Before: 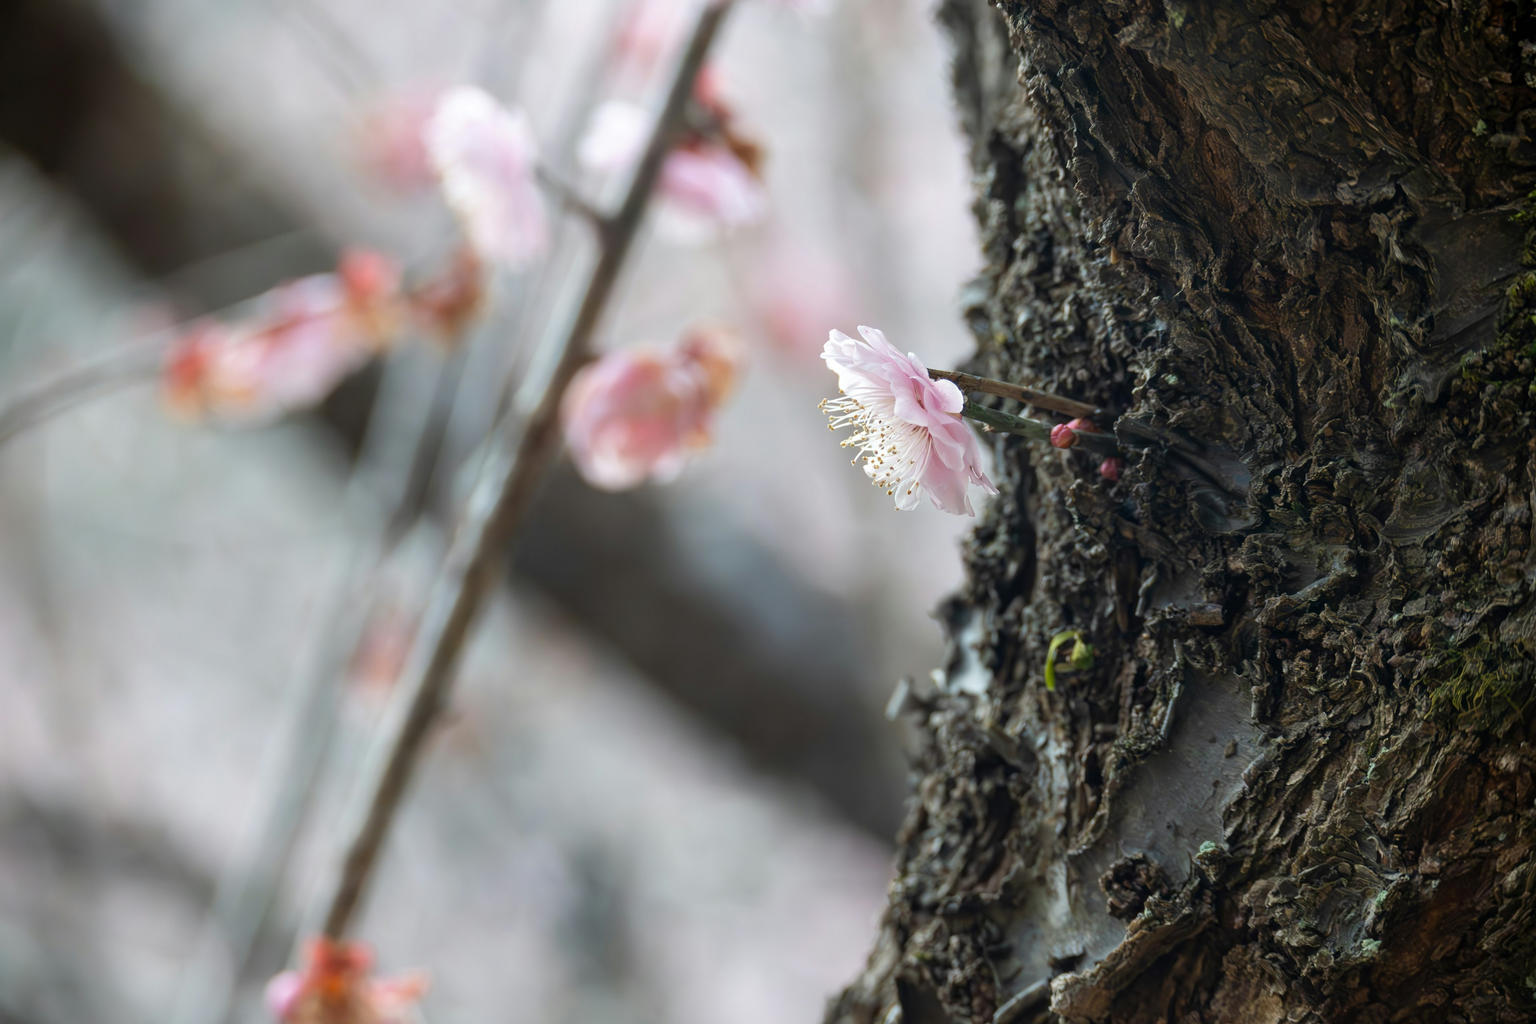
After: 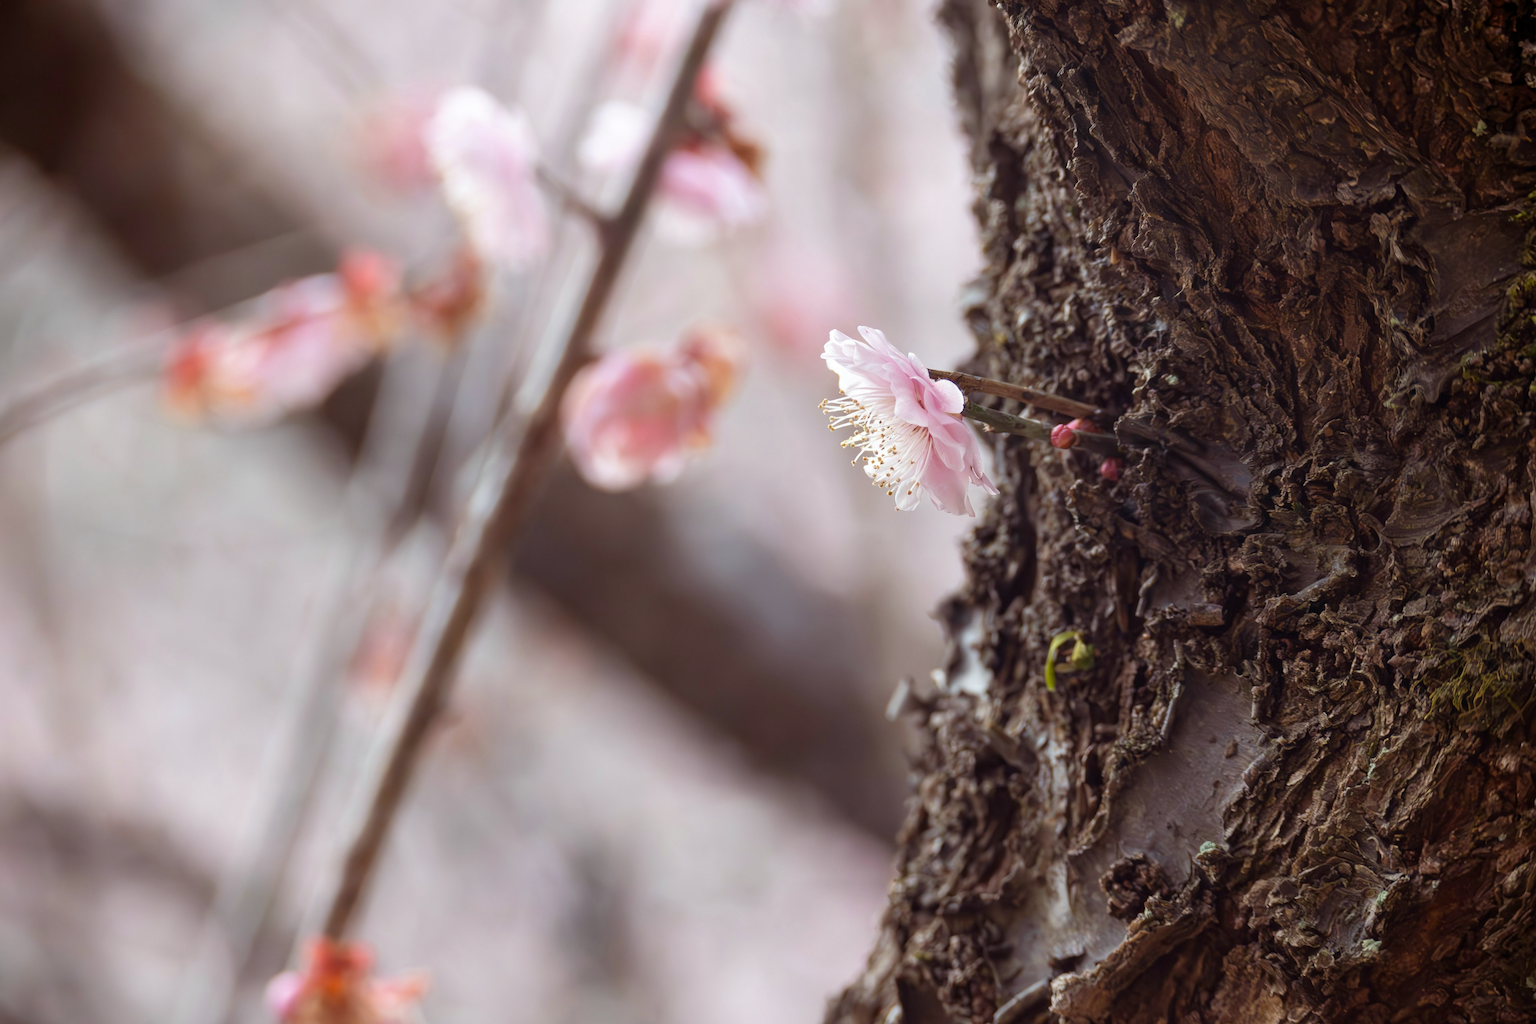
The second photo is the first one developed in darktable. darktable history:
rgb levels: mode RGB, independent channels, levels [[0, 0.474, 1], [0, 0.5, 1], [0, 0.5, 1]]
tone equalizer: on, module defaults
